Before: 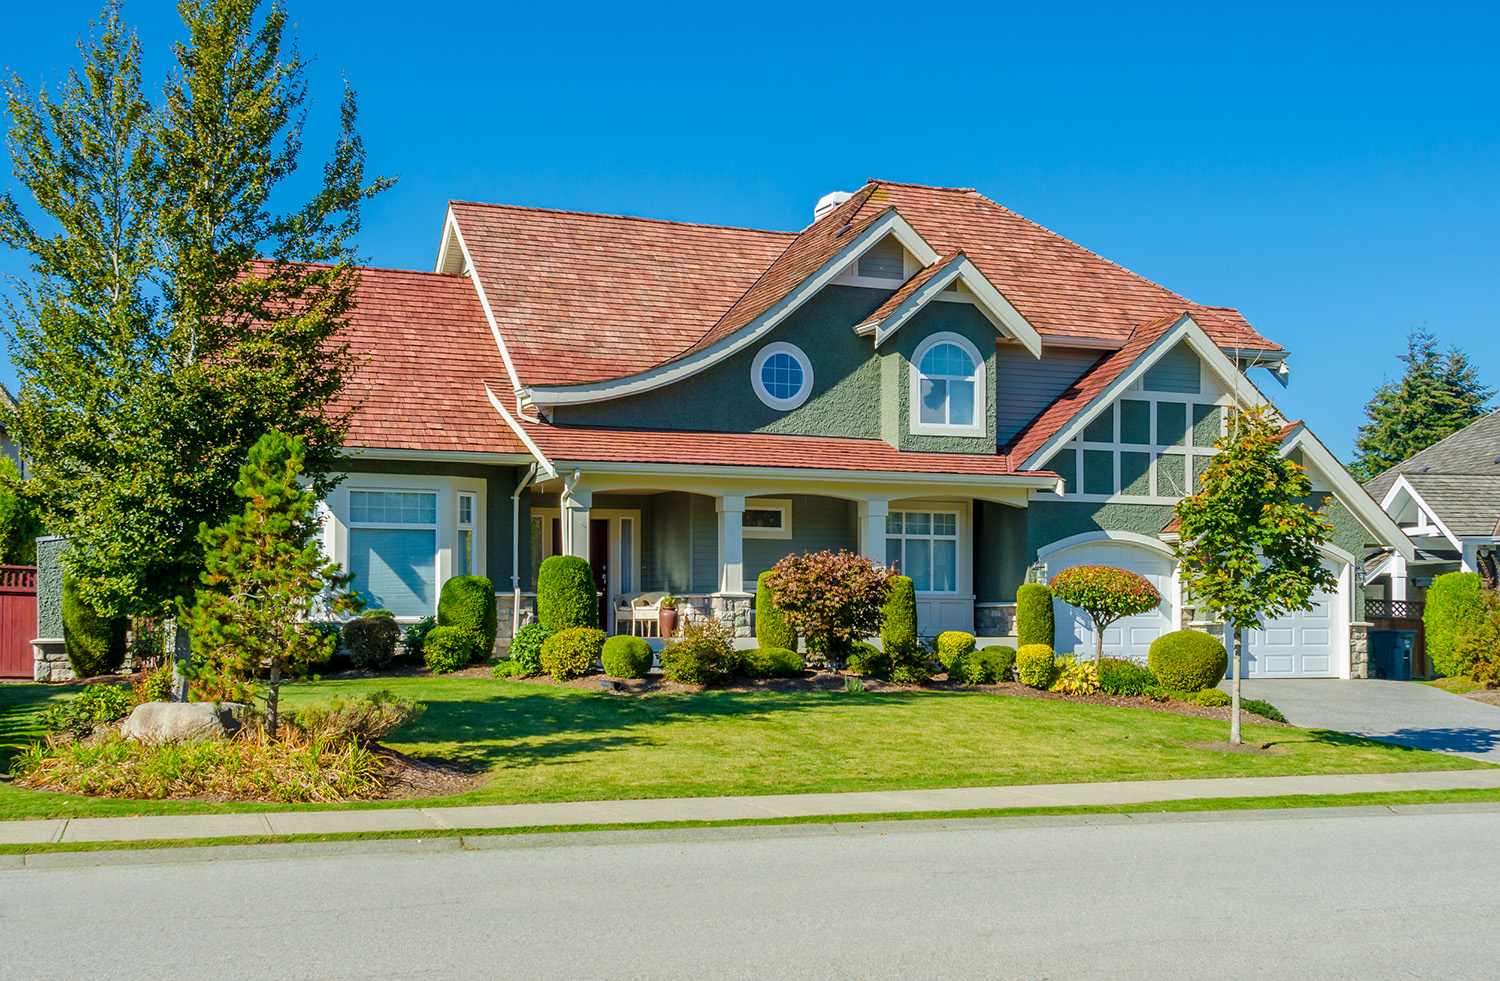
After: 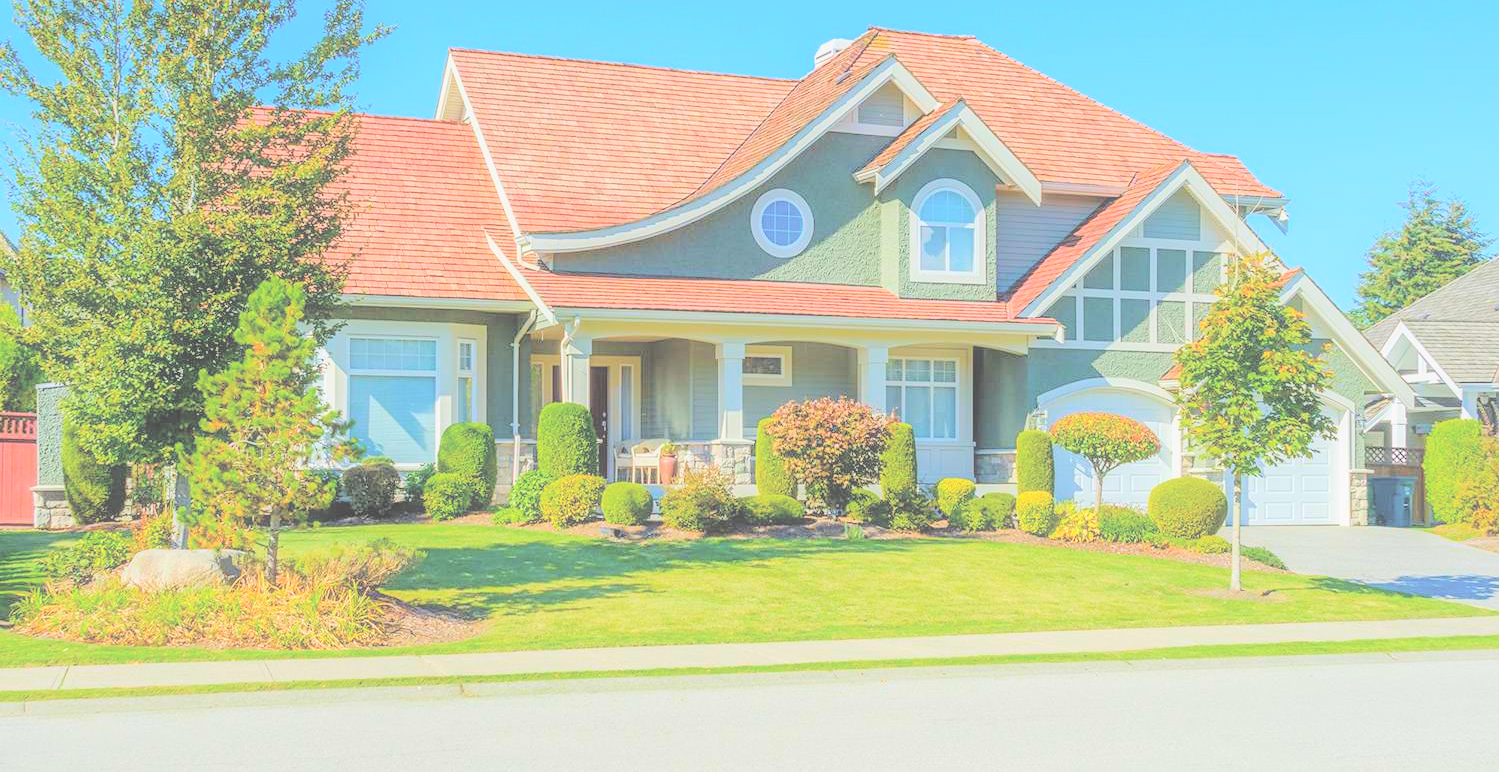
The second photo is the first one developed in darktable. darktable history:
contrast brightness saturation: brightness 1
crop and rotate: top 15.774%, bottom 5.506%
color correction: highlights a* -0.137, highlights b* 0.137
contrast equalizer: y [[0.5, 0.486, 0.447, 0.446, 0.489, 0.5], [0.5 ×6], [0.5 ×6], [0 ×6], [0 ×6]]
